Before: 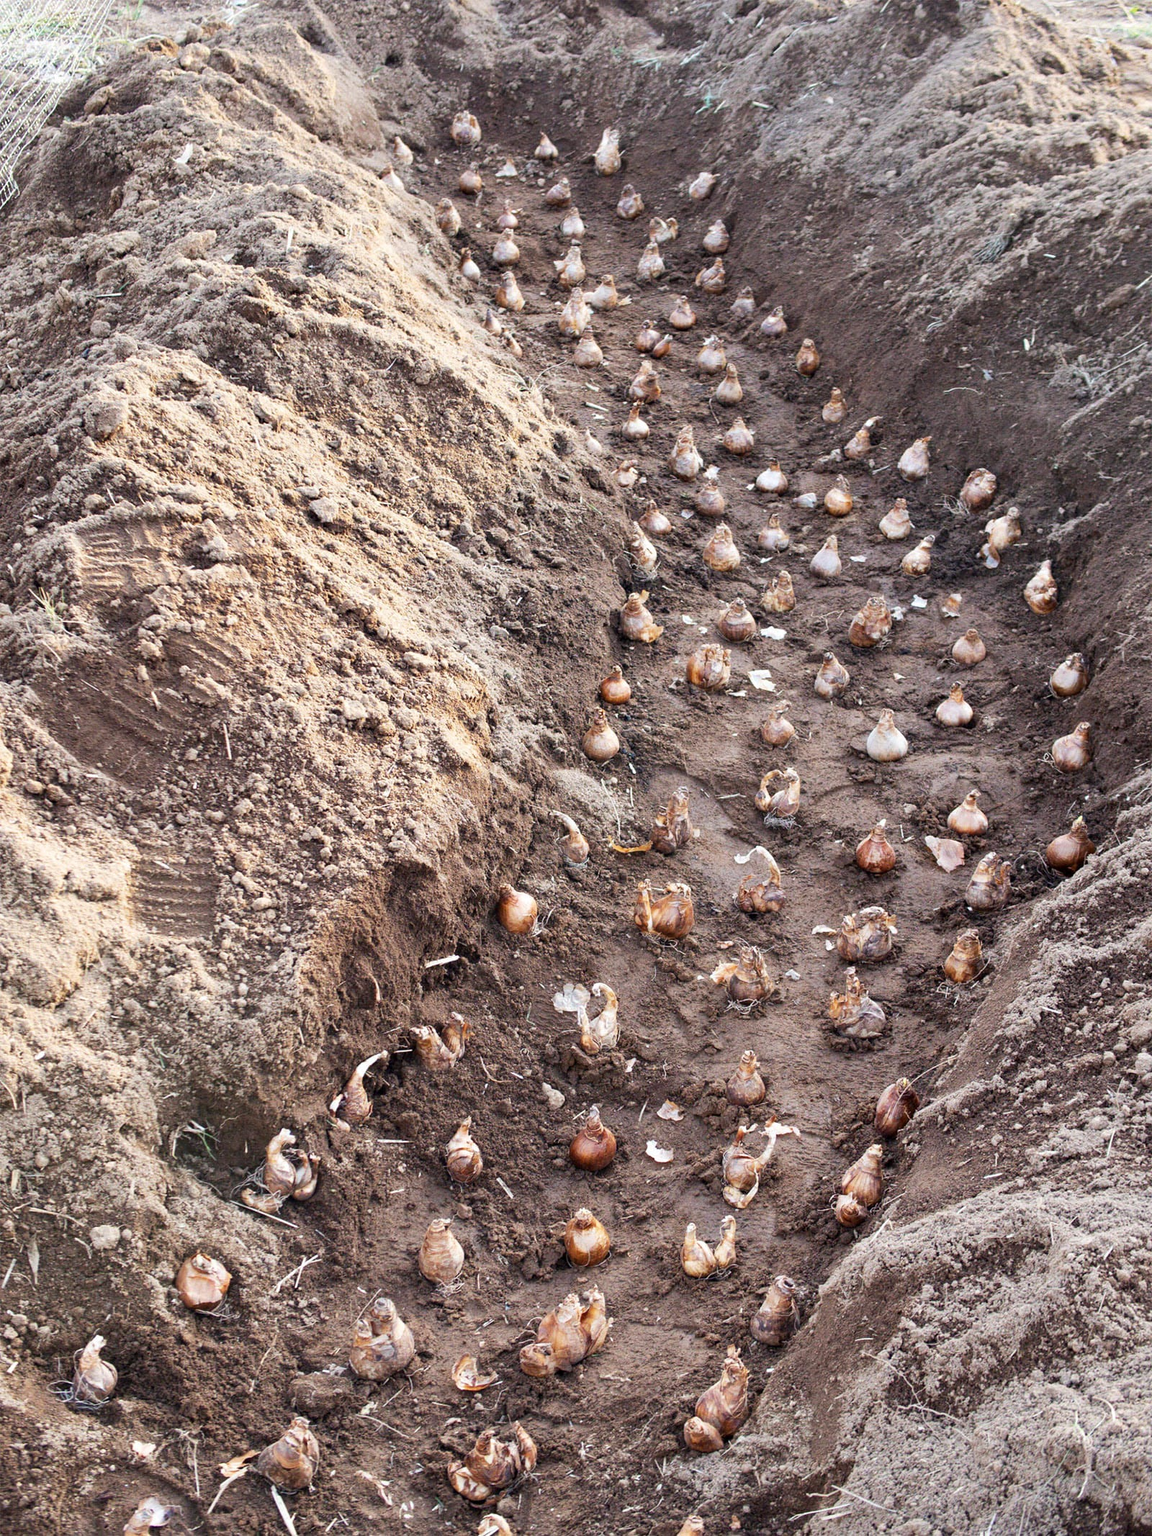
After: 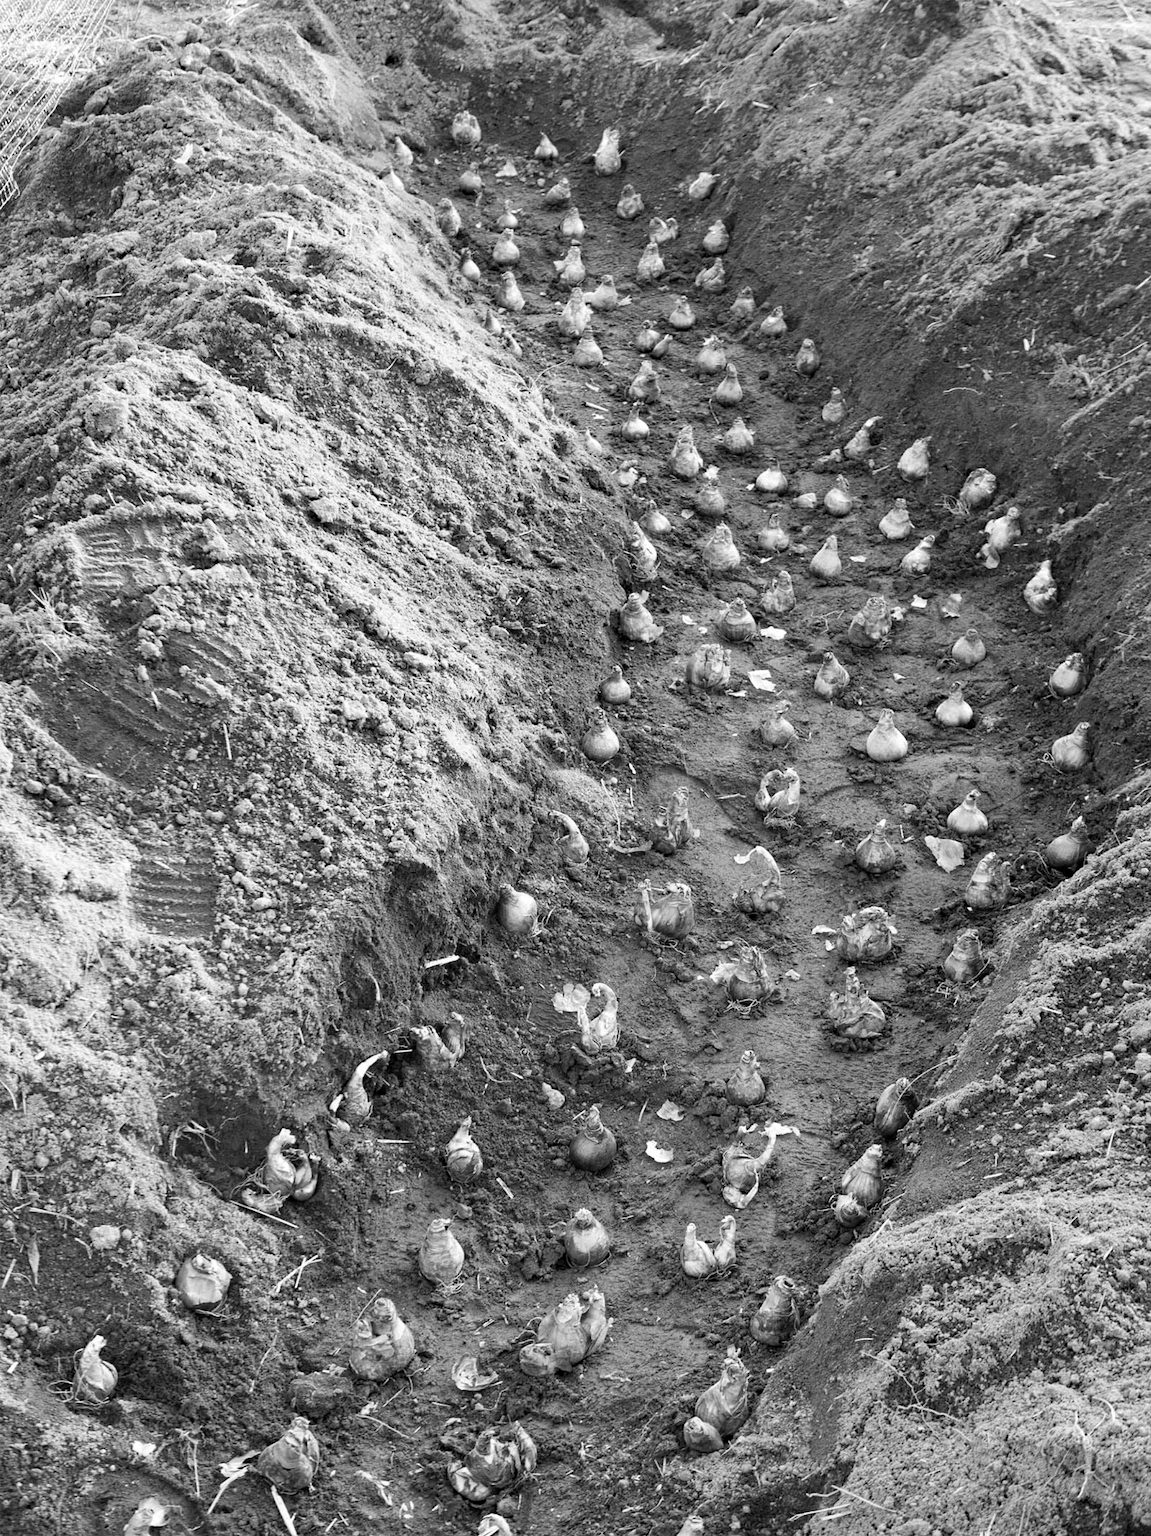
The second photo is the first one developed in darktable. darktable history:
white balance: red 1.009, blue 0.985
haze removal: compatibility mode true, adaptive false
monochrome: on, module defaults
